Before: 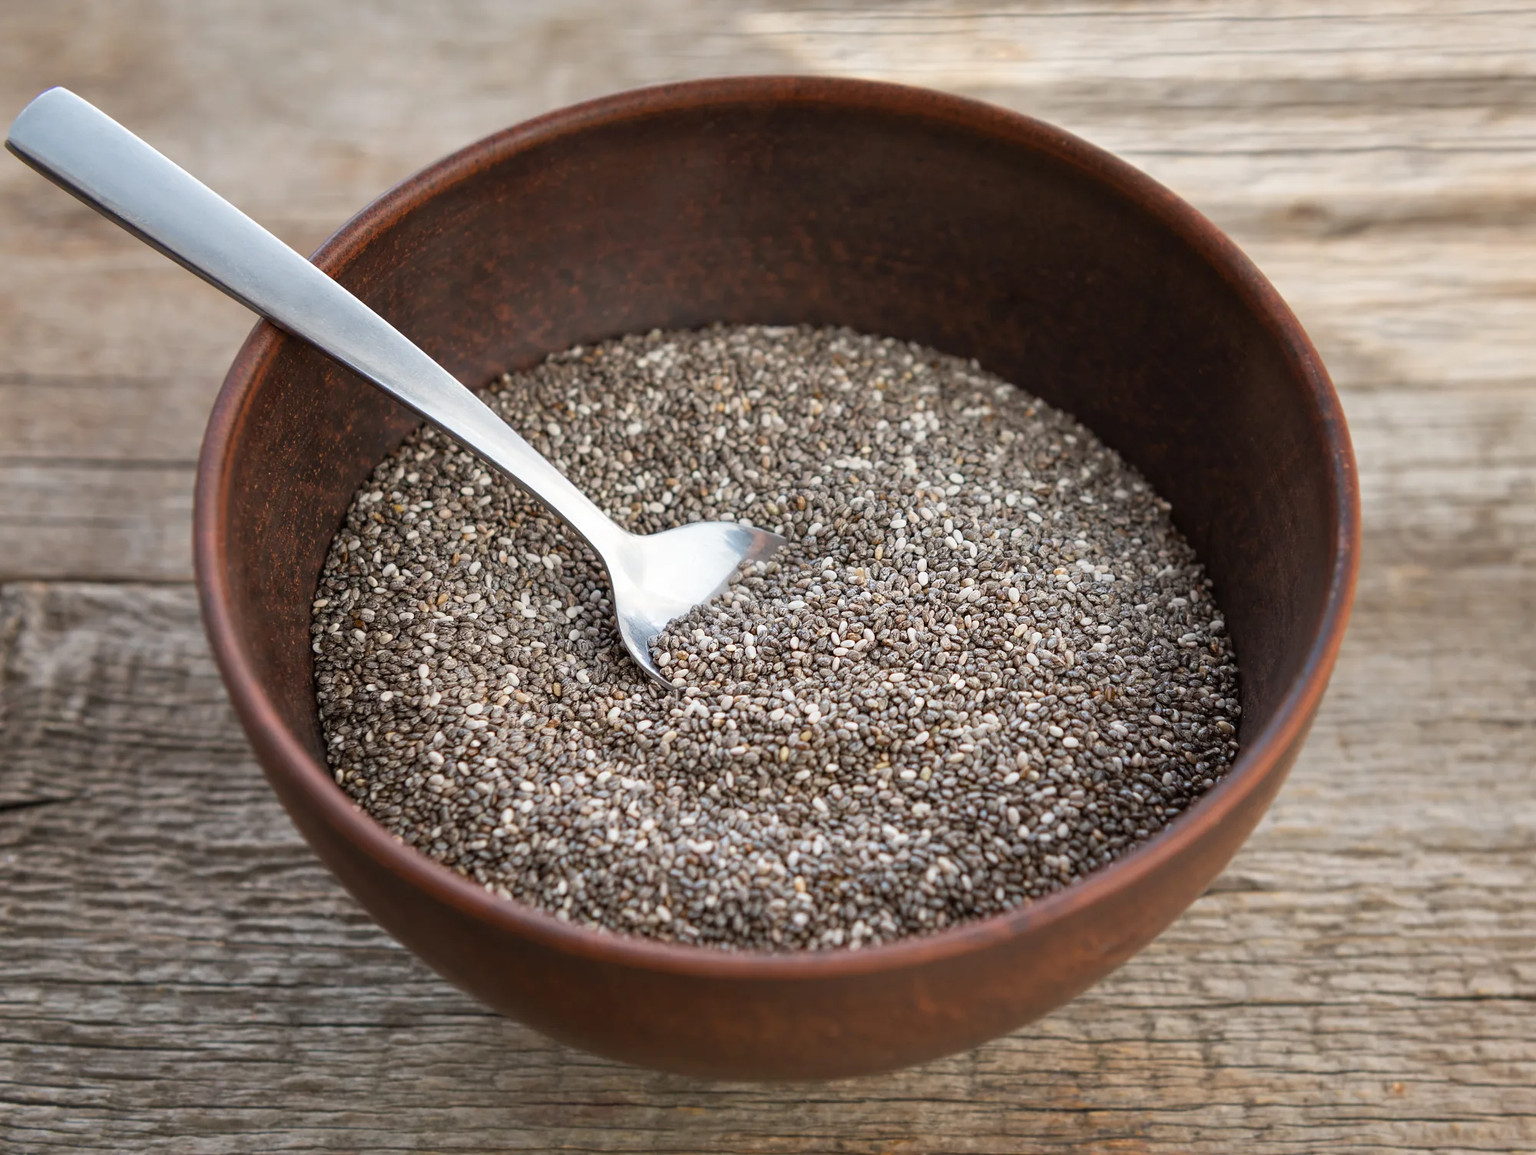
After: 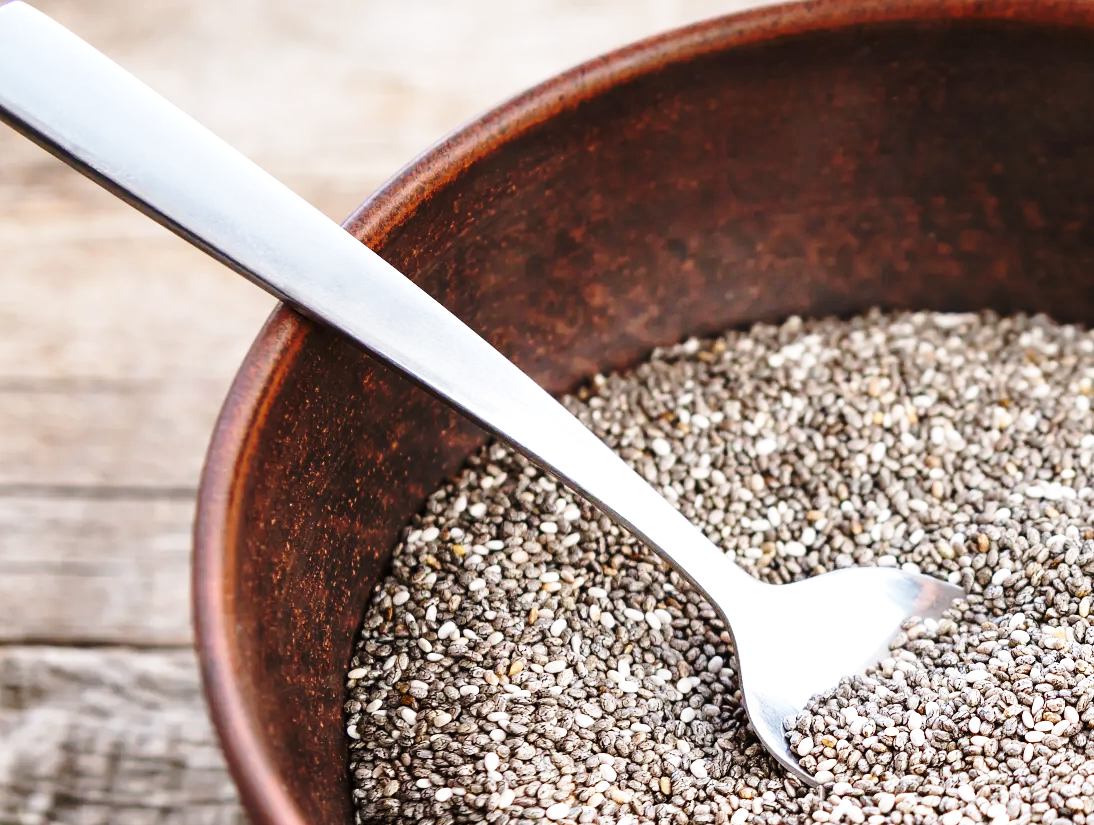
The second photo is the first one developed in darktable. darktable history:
tone equalizer: -8 EV -0.417 EV, -7 EV -0.389 EV, -6 EV -0.333 EV, -5 EV -0.222 EV, -3 EV 0.222 EV, -2 EV 0.333 EV, -1 EV 0.389 EV, +0 EV 0.417 EV, edges refinement/feathering 500, mask exposure compensation -1.57 EV, preserve details no
crop and rotate: left 3.047%, top 7.509%, right 42.236%, bottom 37.598%
base curve: curves: ch0 [(0, 0) (0.032, 0.037) (0.105, 0.228) (0.435, 0.76) (0.856, 0.983) (1, 1)], preserve colors none
white balance: red 1.004, blue 1.024
